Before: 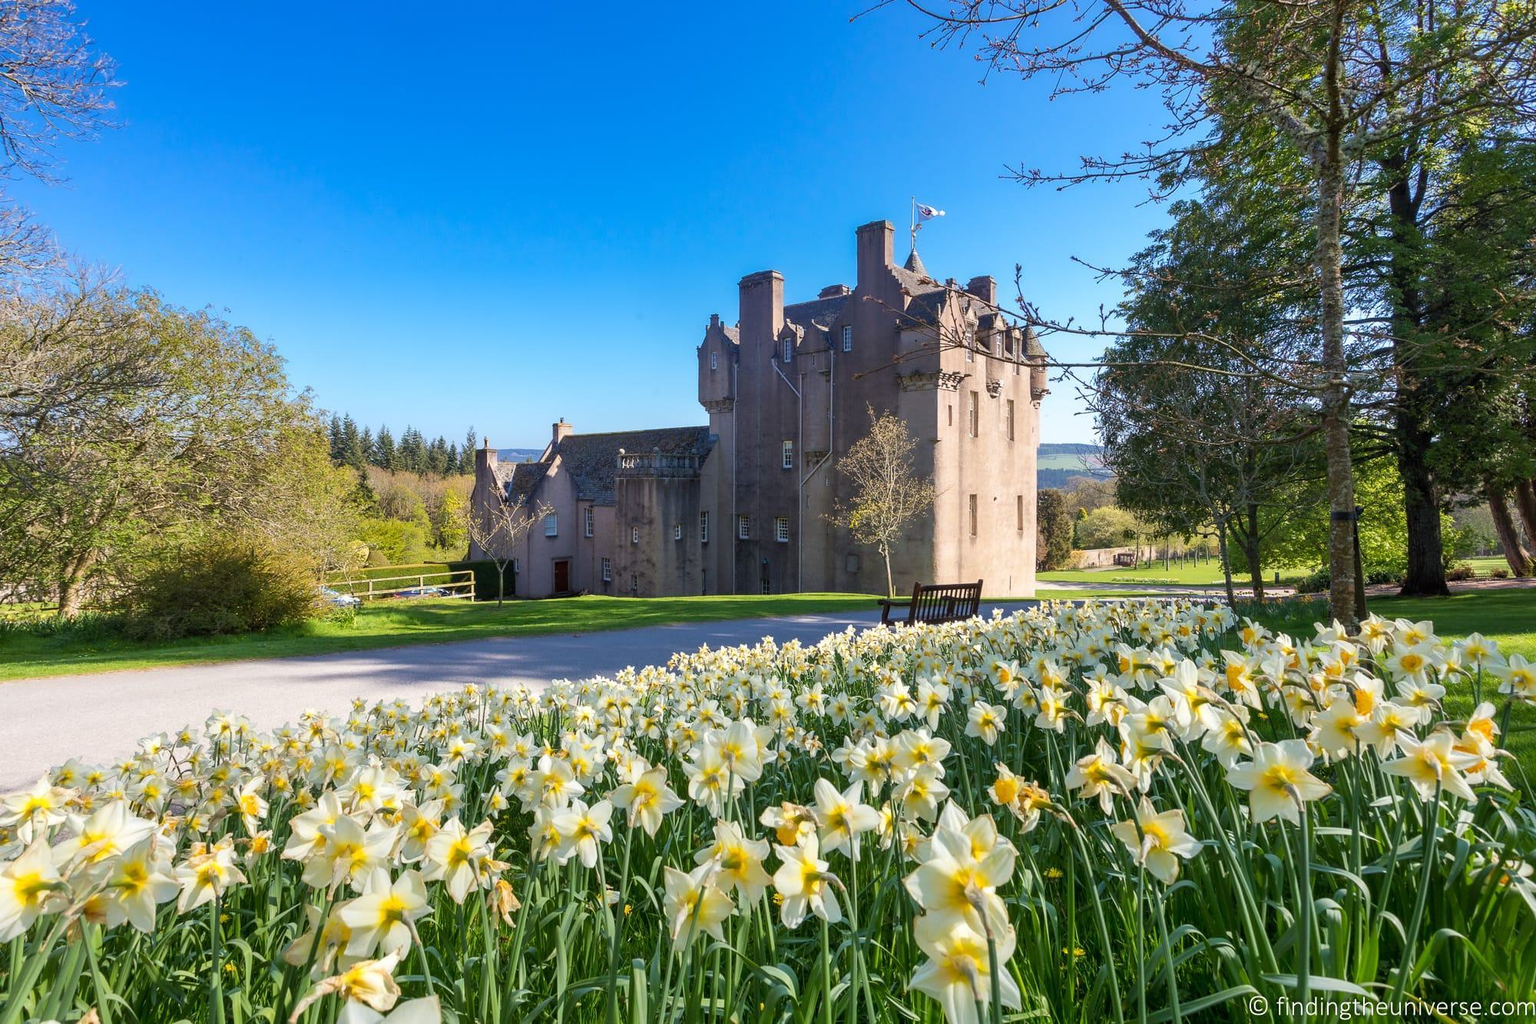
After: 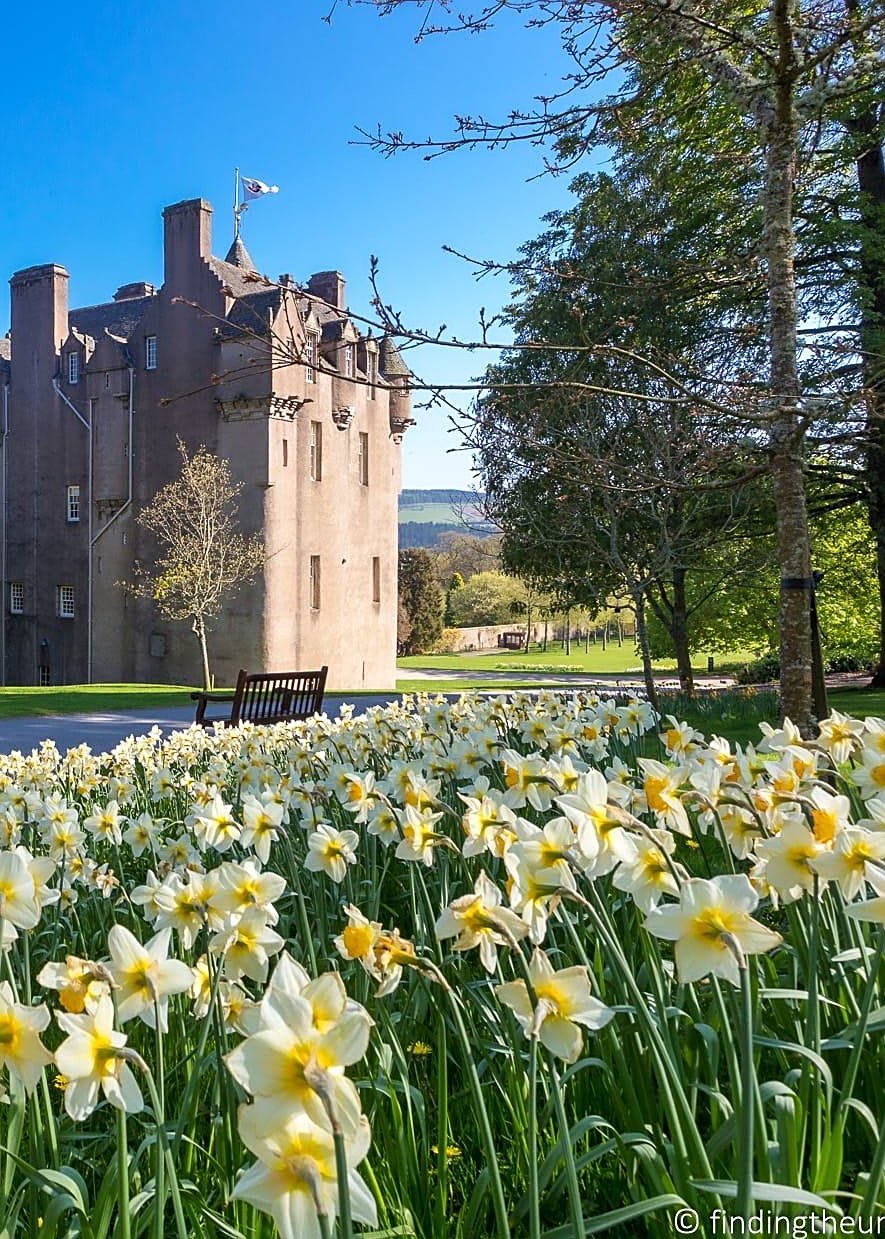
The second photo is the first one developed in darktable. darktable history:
crop: left 47.628%, top 6.643%, right 7.874%
sharpen: on, module defaults
